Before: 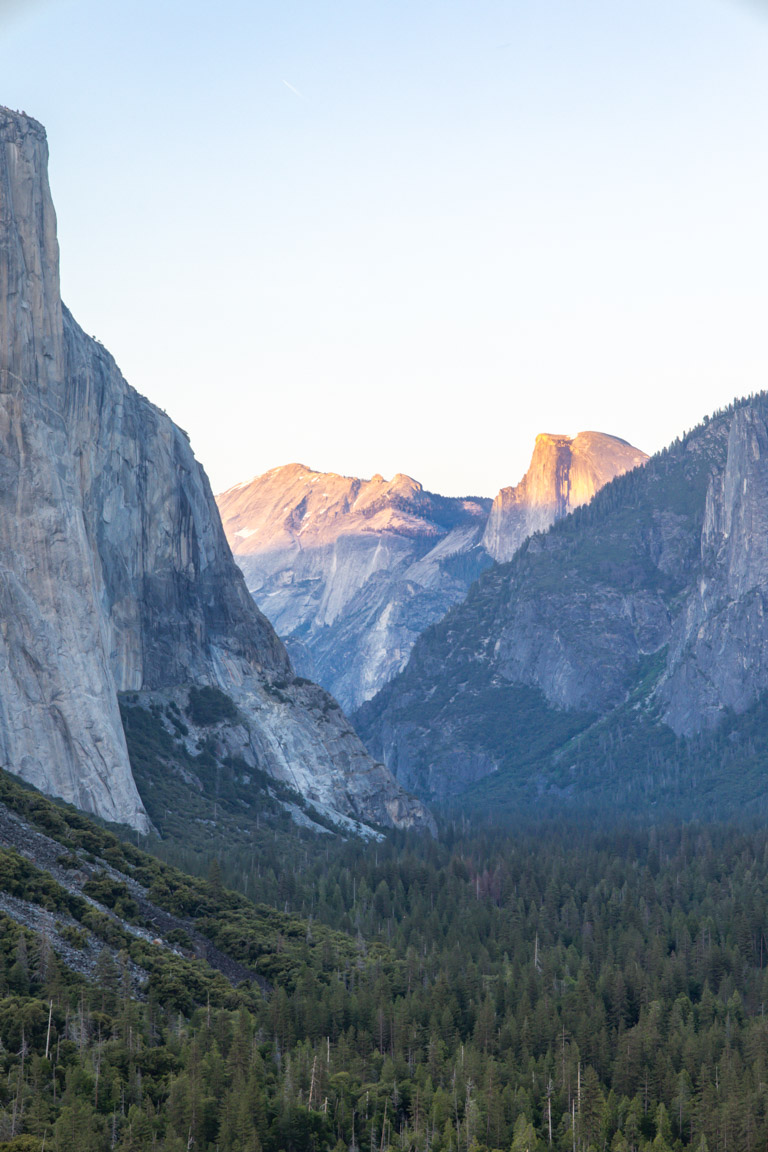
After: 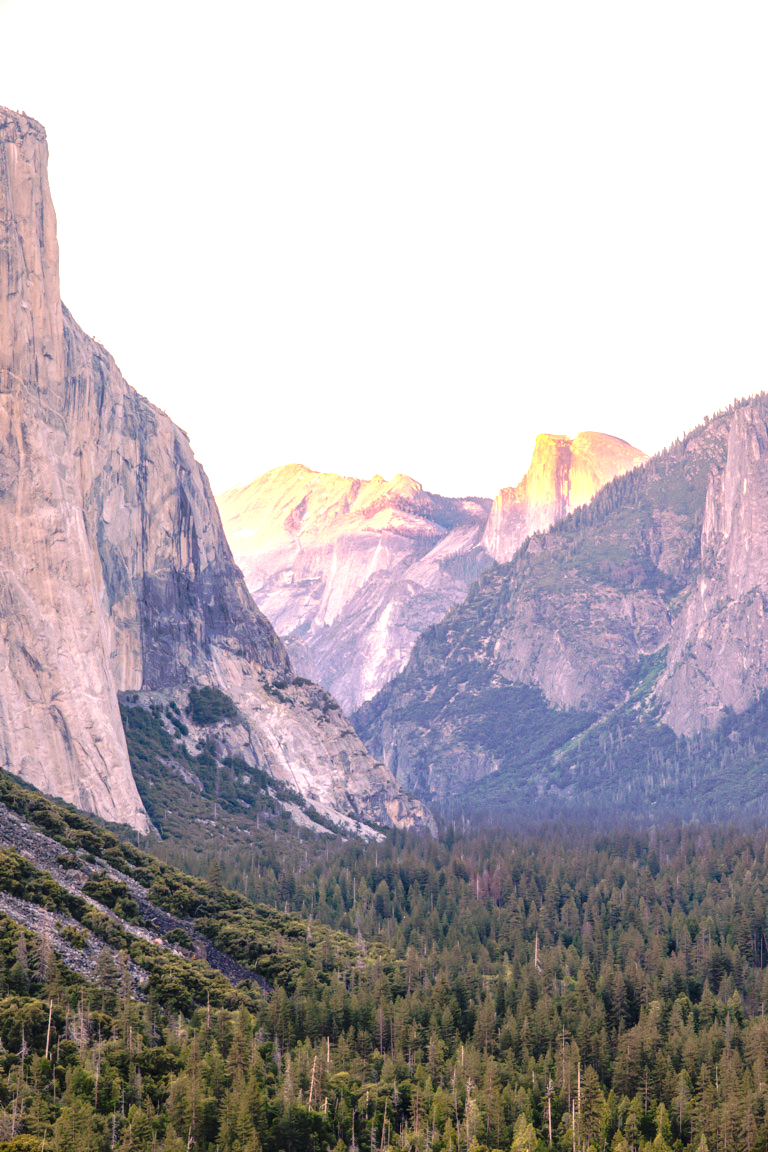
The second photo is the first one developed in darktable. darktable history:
exposure: black level correction 0, exposure 1 EV, compensate highlight preservation false
tone curve: curves: ch0 [(0, 0.032) (0.094, 0.08) (0.265, 0.208) (0.41, 0.417) (0.498, 0.496) (0.638, 0.673) (0.845, 0.828) (0.994, 0.964)]; ch1 [(0, 0) (0.161, 0.092) (0.37, 0.302) (0.417, 0.434) (0.492, 0.502) (0.576, 0.589) (0.644, 0.638) (0.725, 0.765) (1, 1)]; ch2 [(0, 0) (0.352, 0.403) (0.45, 0.469) (0.521, 0.515) (0.55, 0.528) (0.589, 0.576) (1, 1)], preserve colors none
local contrast: on, module defaults
color correction: highlights a* 20.76, highlights b* 19.32
